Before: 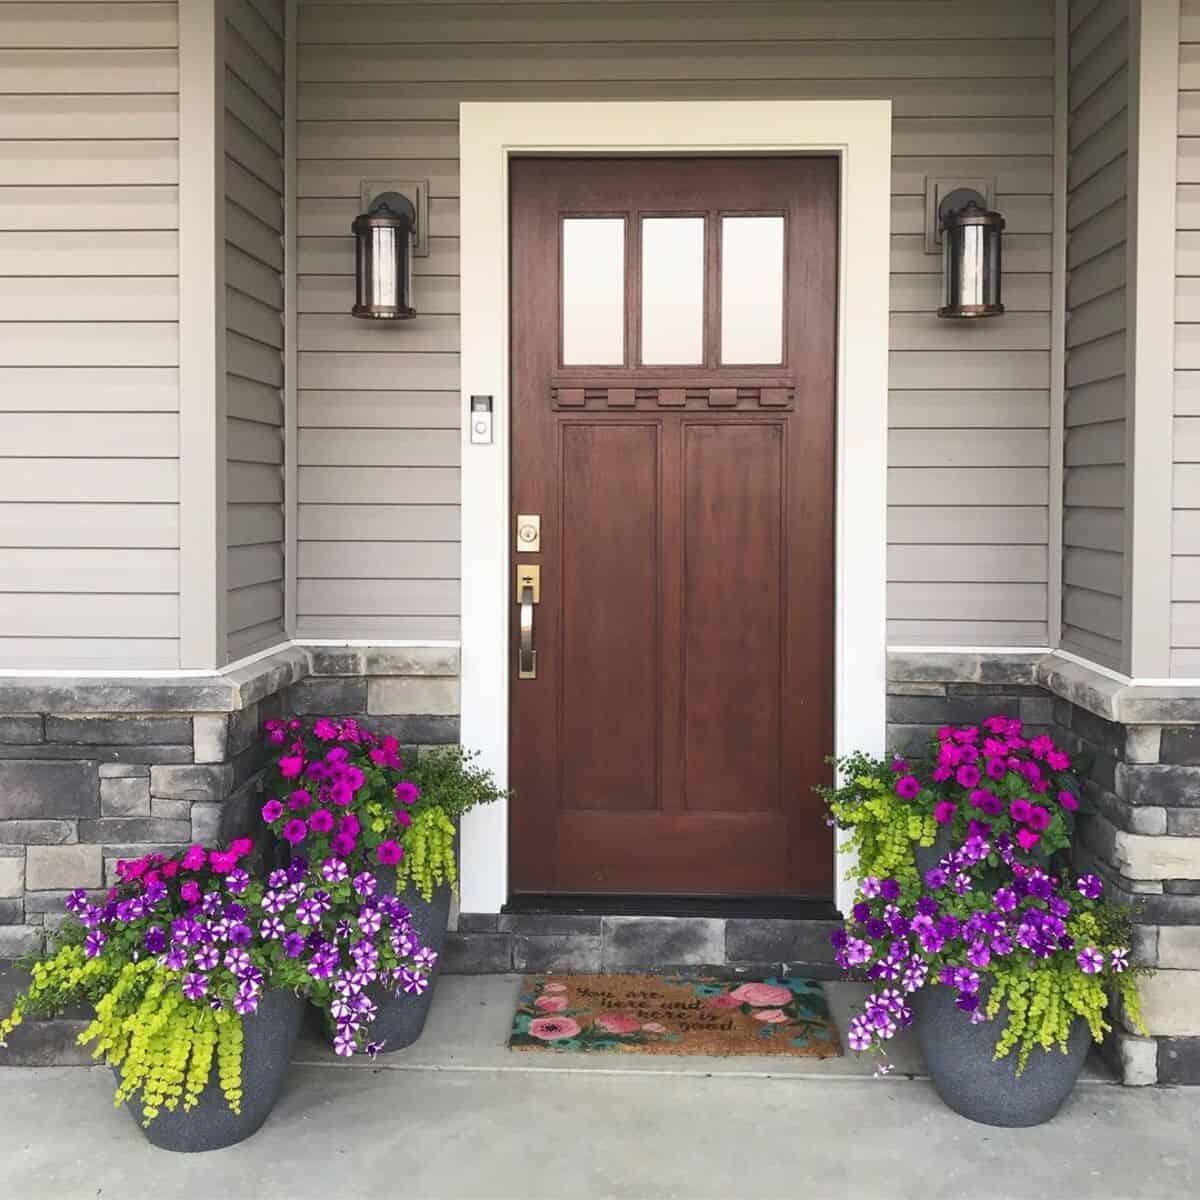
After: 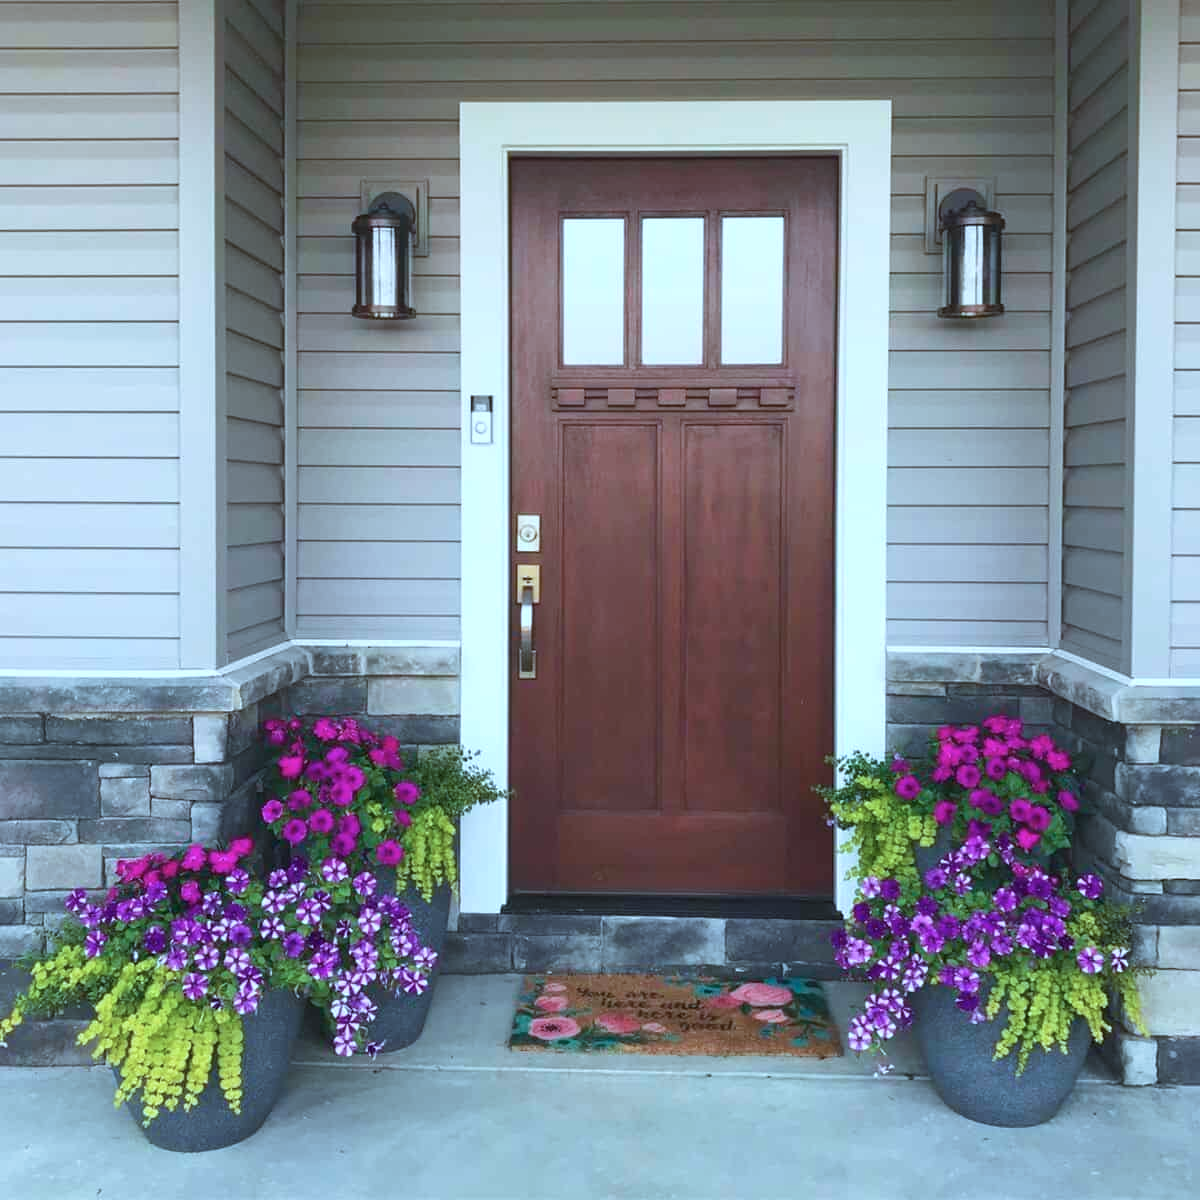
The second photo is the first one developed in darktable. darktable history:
velvia: on, module defaults
color correction: highlights a* -9.73, highlights b* -21.22
